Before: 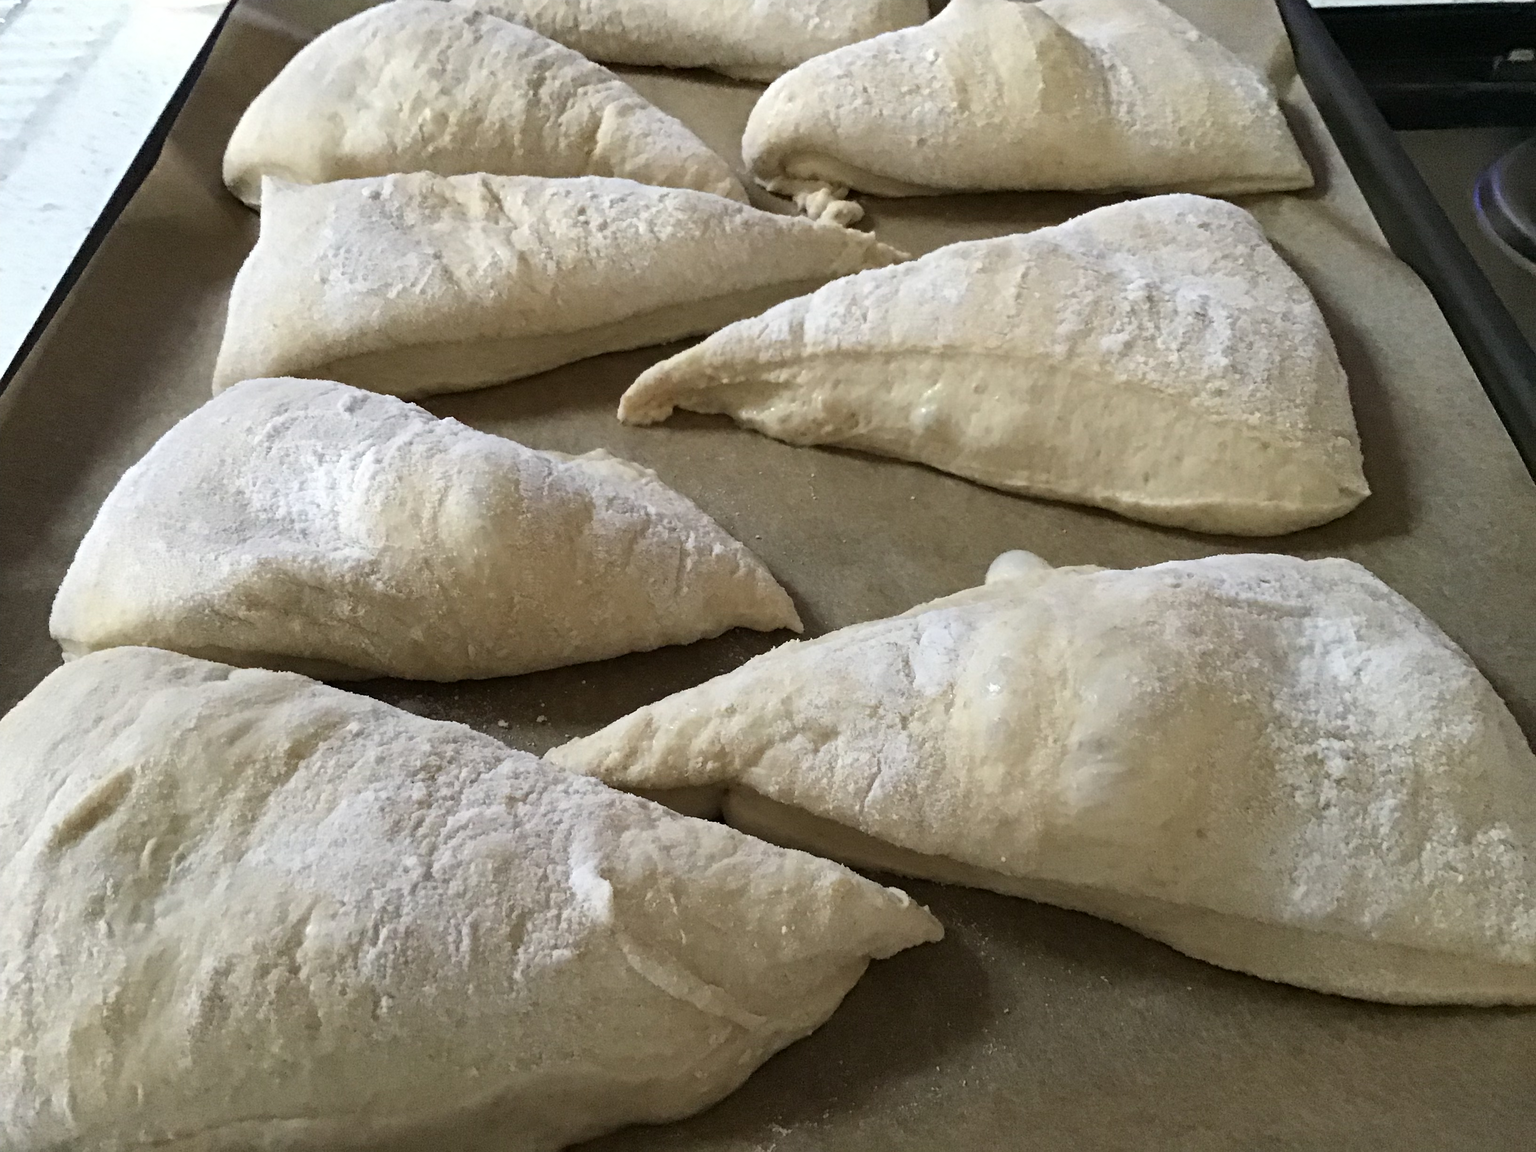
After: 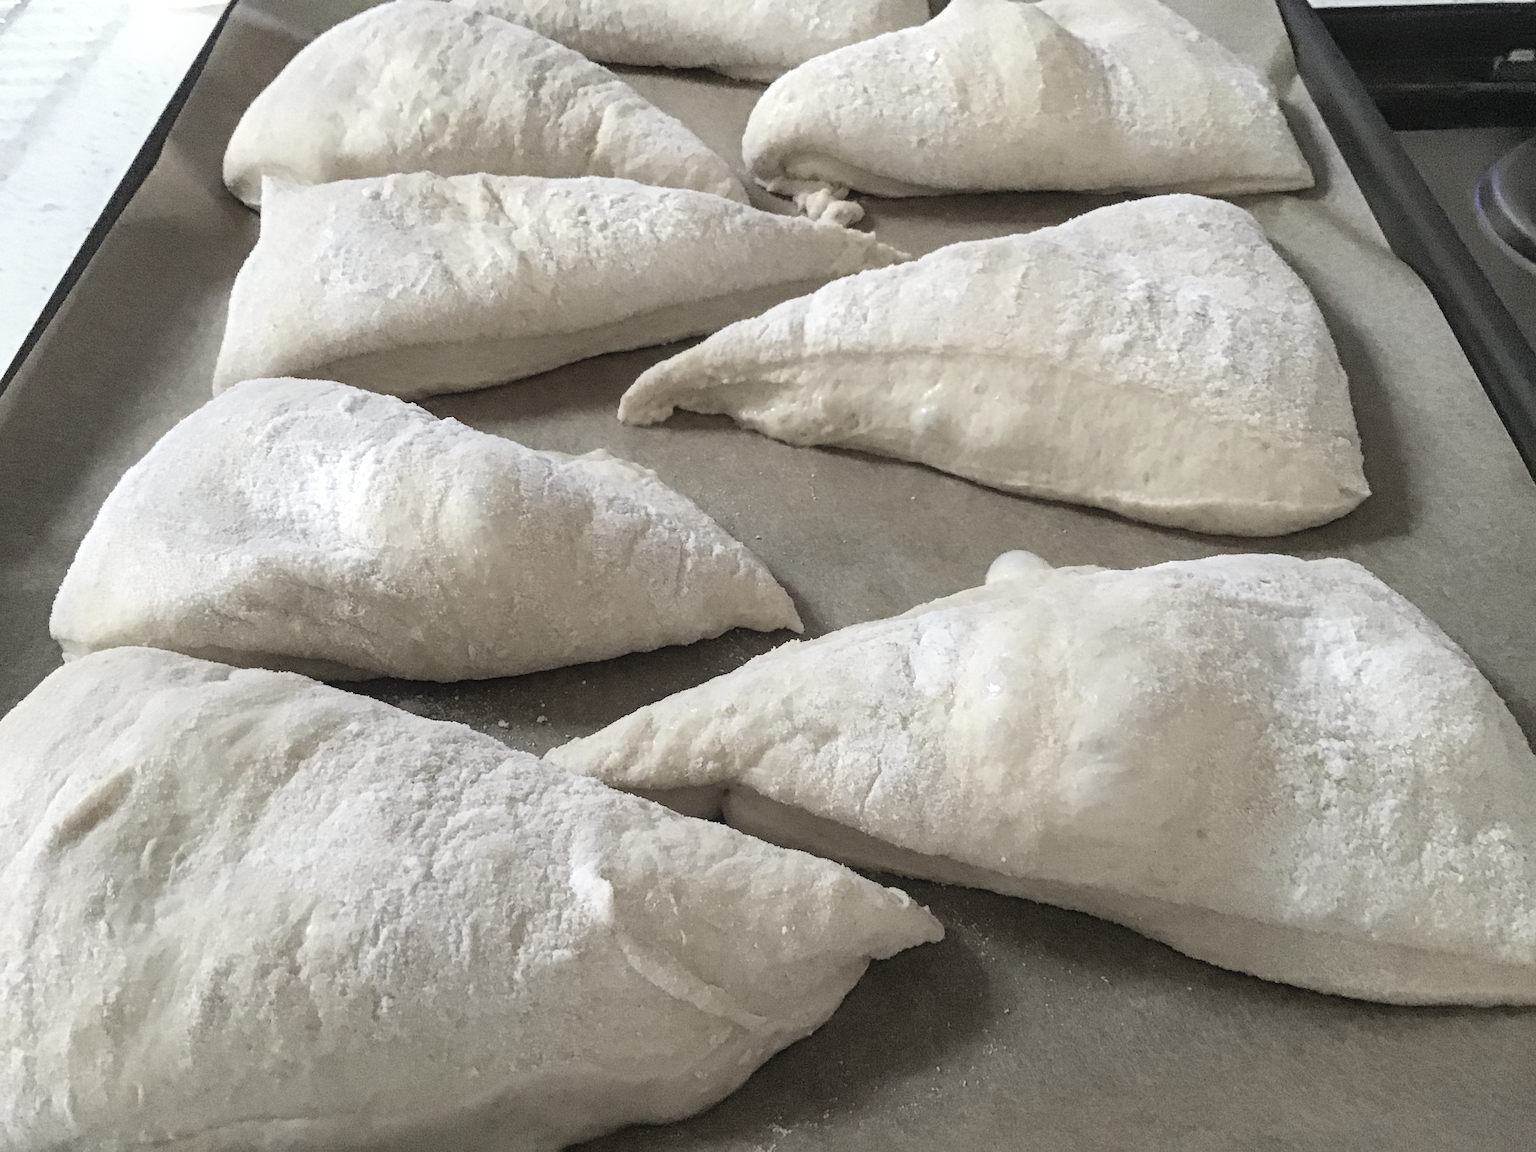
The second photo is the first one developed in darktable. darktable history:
contrast equalizer: y [[0.5, 0.486, 0.447, 0.446, 0.489, 0.5], [0.5 ×6], [0.5 ×6], [0 ×6], [0 ×6]]
contrast brightness saturation: brightness 0.18, saturation -0.5
local contrast: detail 130%
color balance rgb: on, module defaults
